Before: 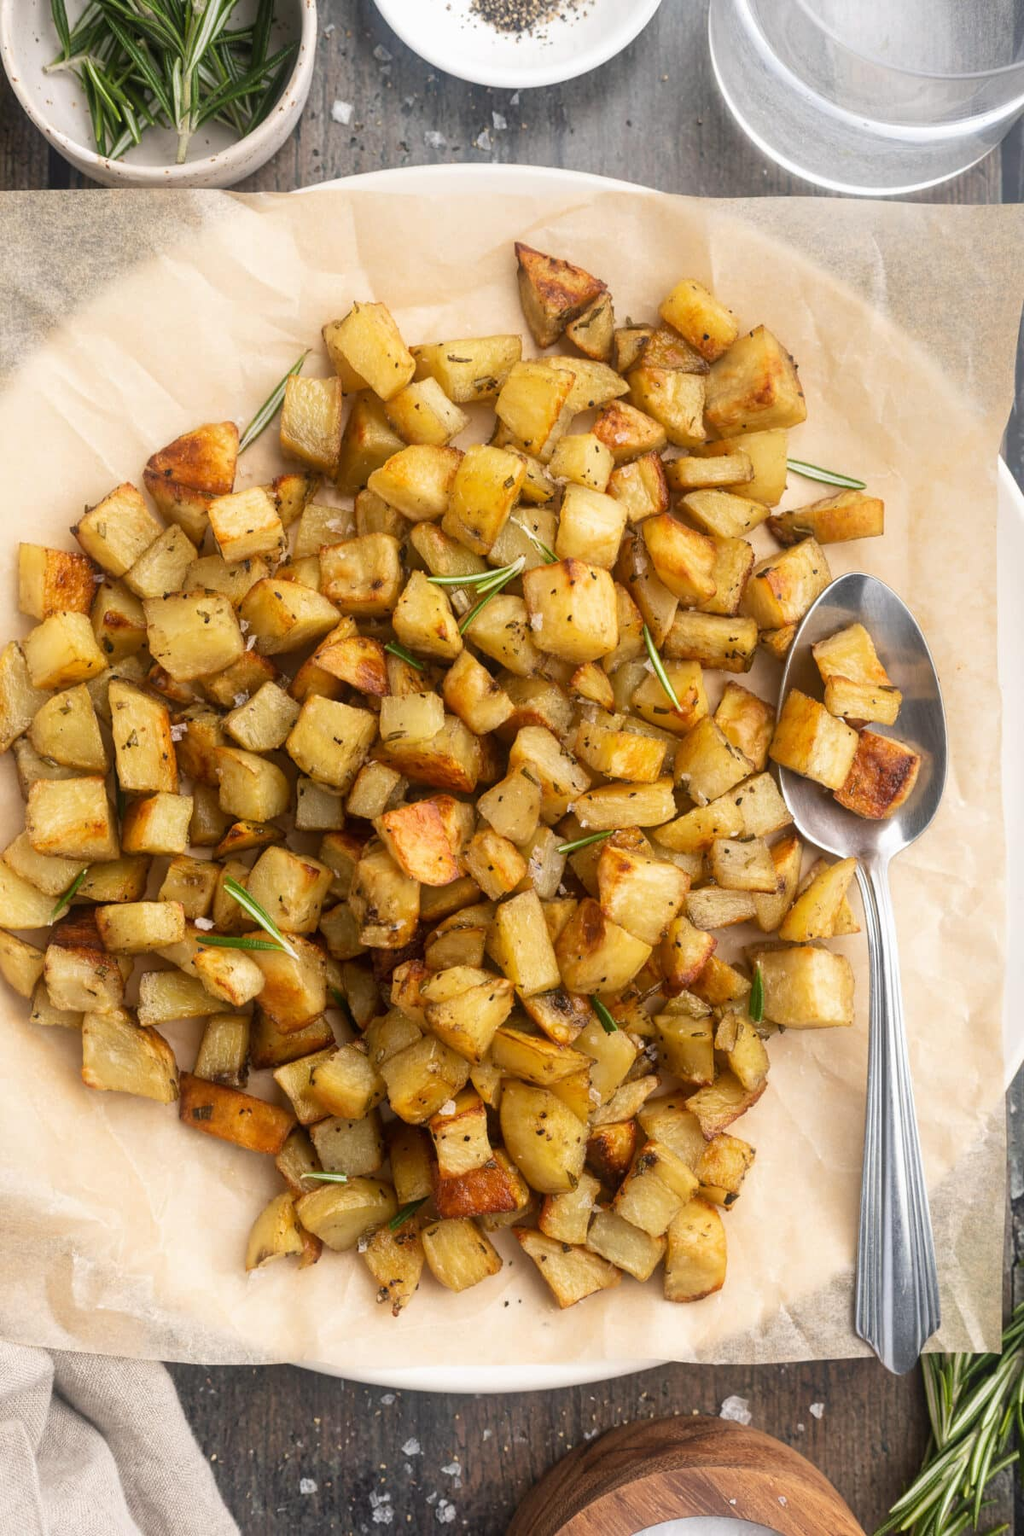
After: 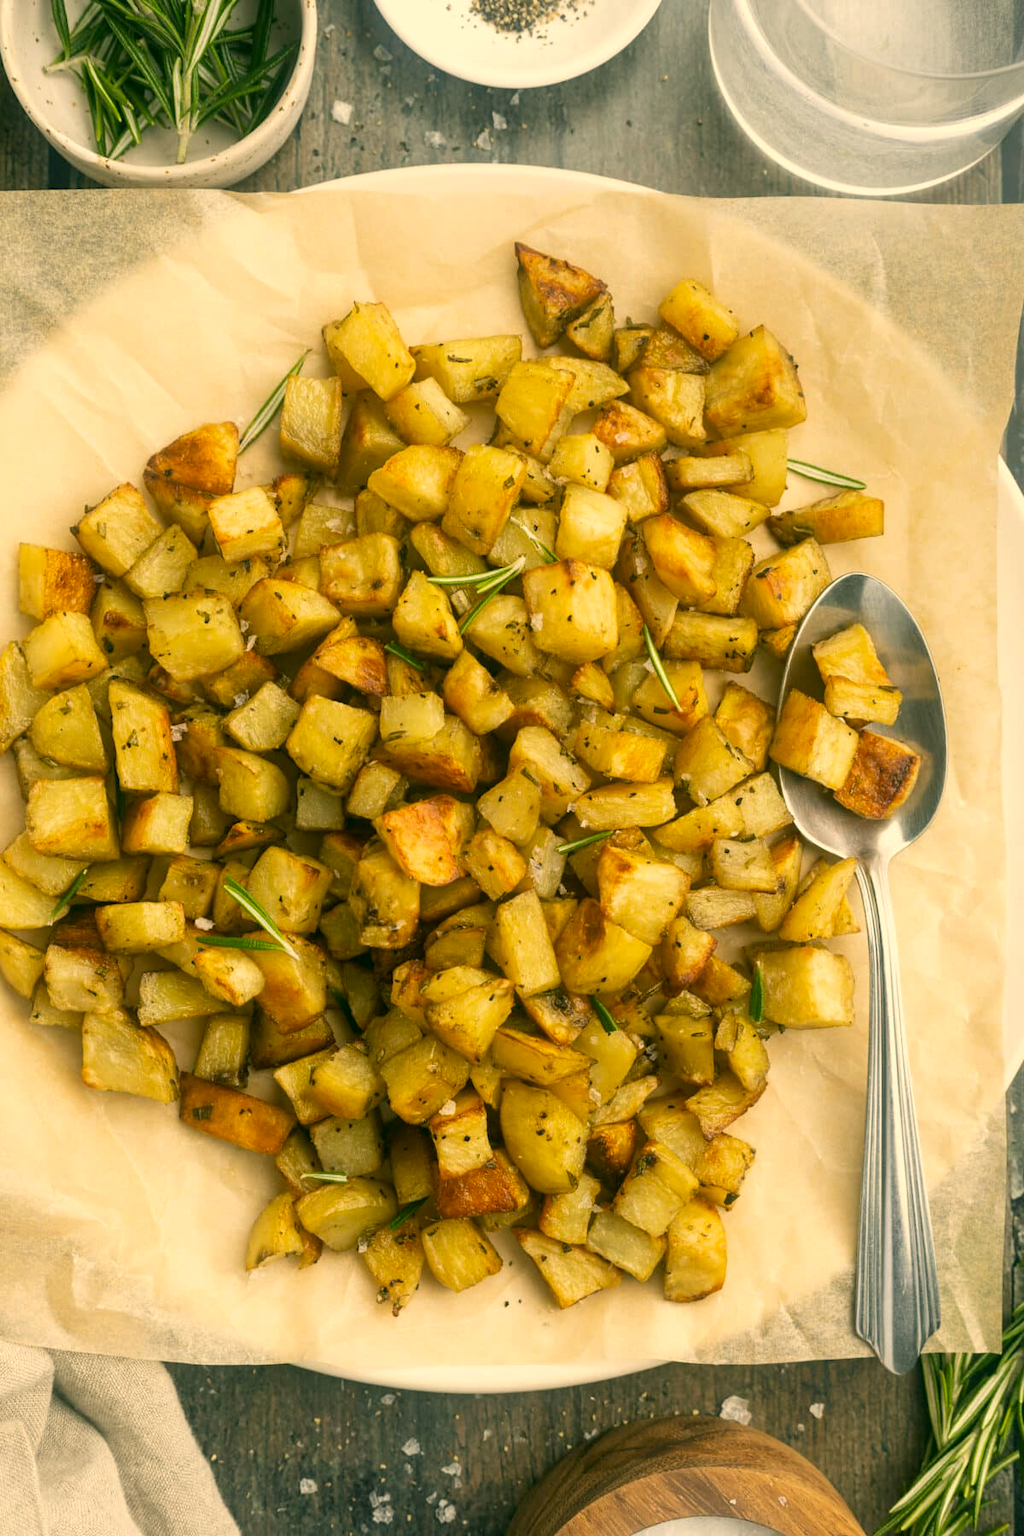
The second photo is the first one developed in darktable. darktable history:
color correction: highlights a* 5.19, highlights b* 24.19, shadows a* -15.78, shadows b* 3.91
